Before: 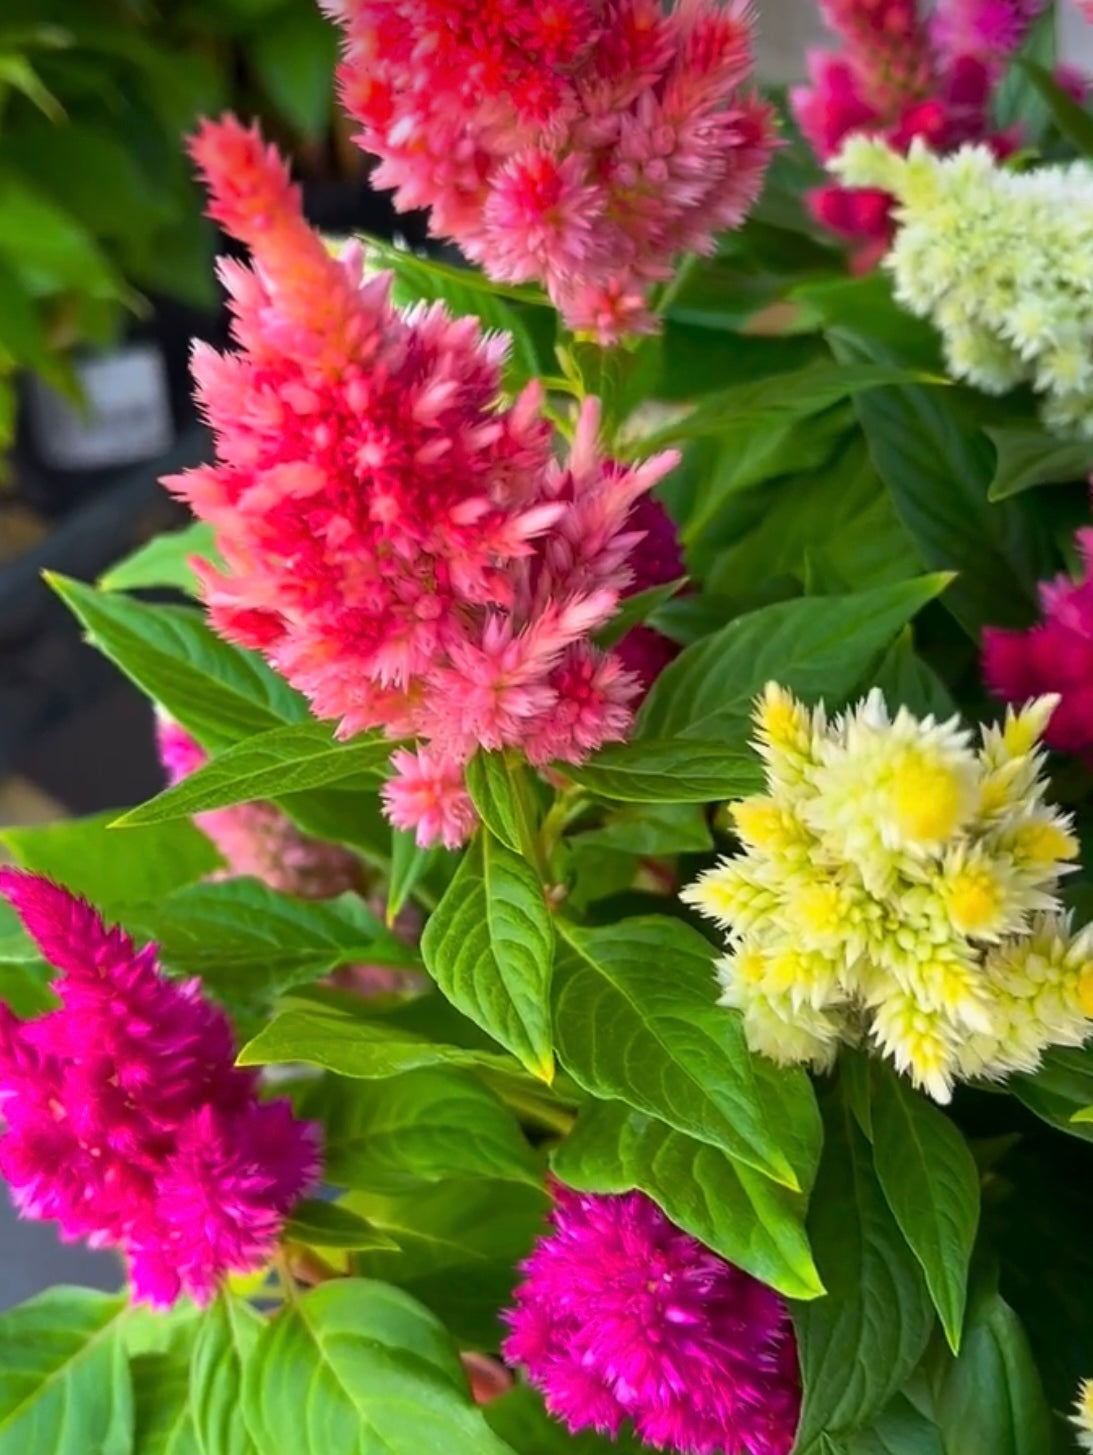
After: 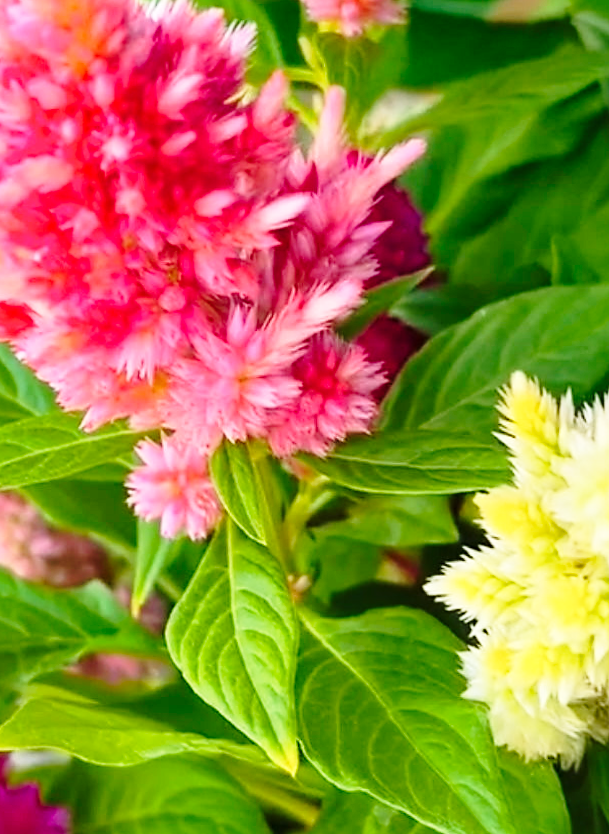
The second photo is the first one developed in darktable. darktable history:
rotate and perspective: lens shift (horizontal) -0.055, automatic cropping off
crop and rotate: left 22.13%, top 22.054%, right 22.026%, bottom 22.102%
sharpen: radius 1.458, amount 0.398, threshold 1.271
base curve: curves: ch0 [(0, 0) (0.028, 0.03) (0.121, 0.232) (0.46, 0.748) (0.859, 0.968) (1, 1)], preserve colors none
